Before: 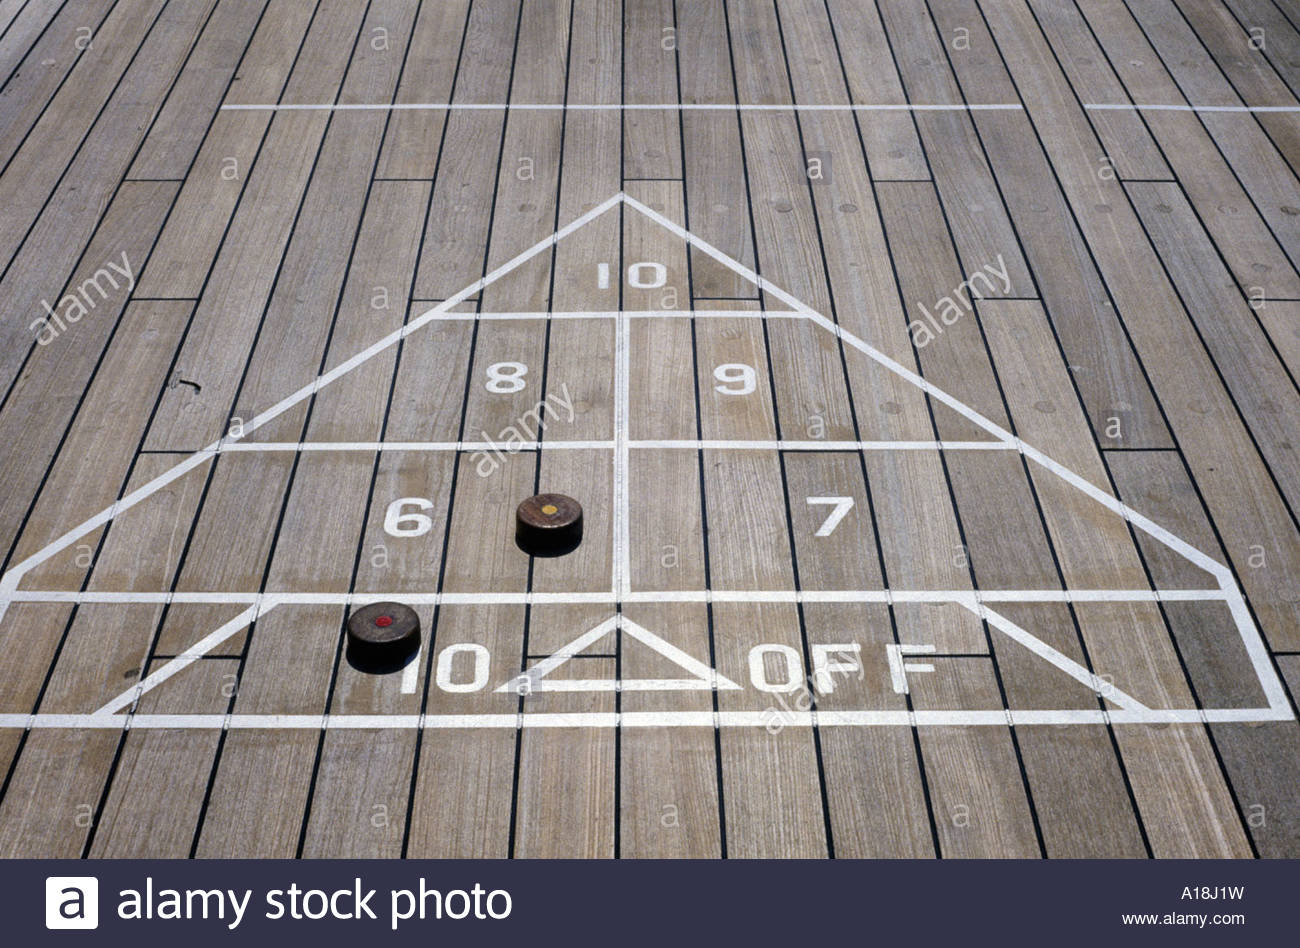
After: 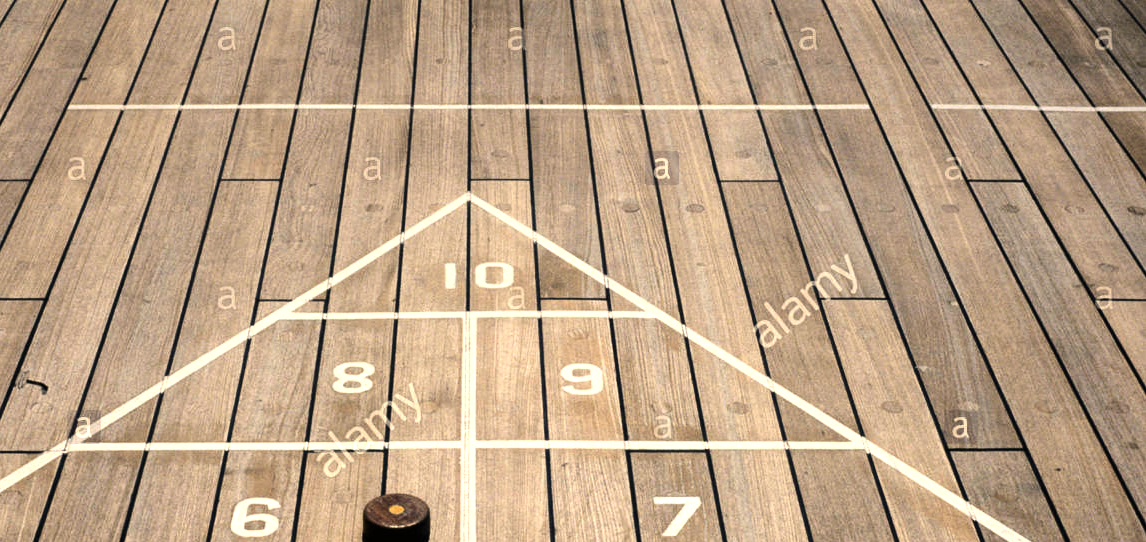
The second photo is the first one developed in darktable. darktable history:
white balance: red 1.123, blue 0.83
tone equalizer: -8 EV -0.75 EV, -7 EV -0.7 EV, -6 EV -0.6 EV, -5 EV -0.4 EV, -3 EV 0.4 EV, -2 EV 0.6 EV, -1 EV 0.7 EV, +0 EV 0.75 EV, edges refinement/feathering 500, mask exposure compensation -1.57 EV, preserve details no
crop and rotate: left 11.812%, bottom 42.776%
